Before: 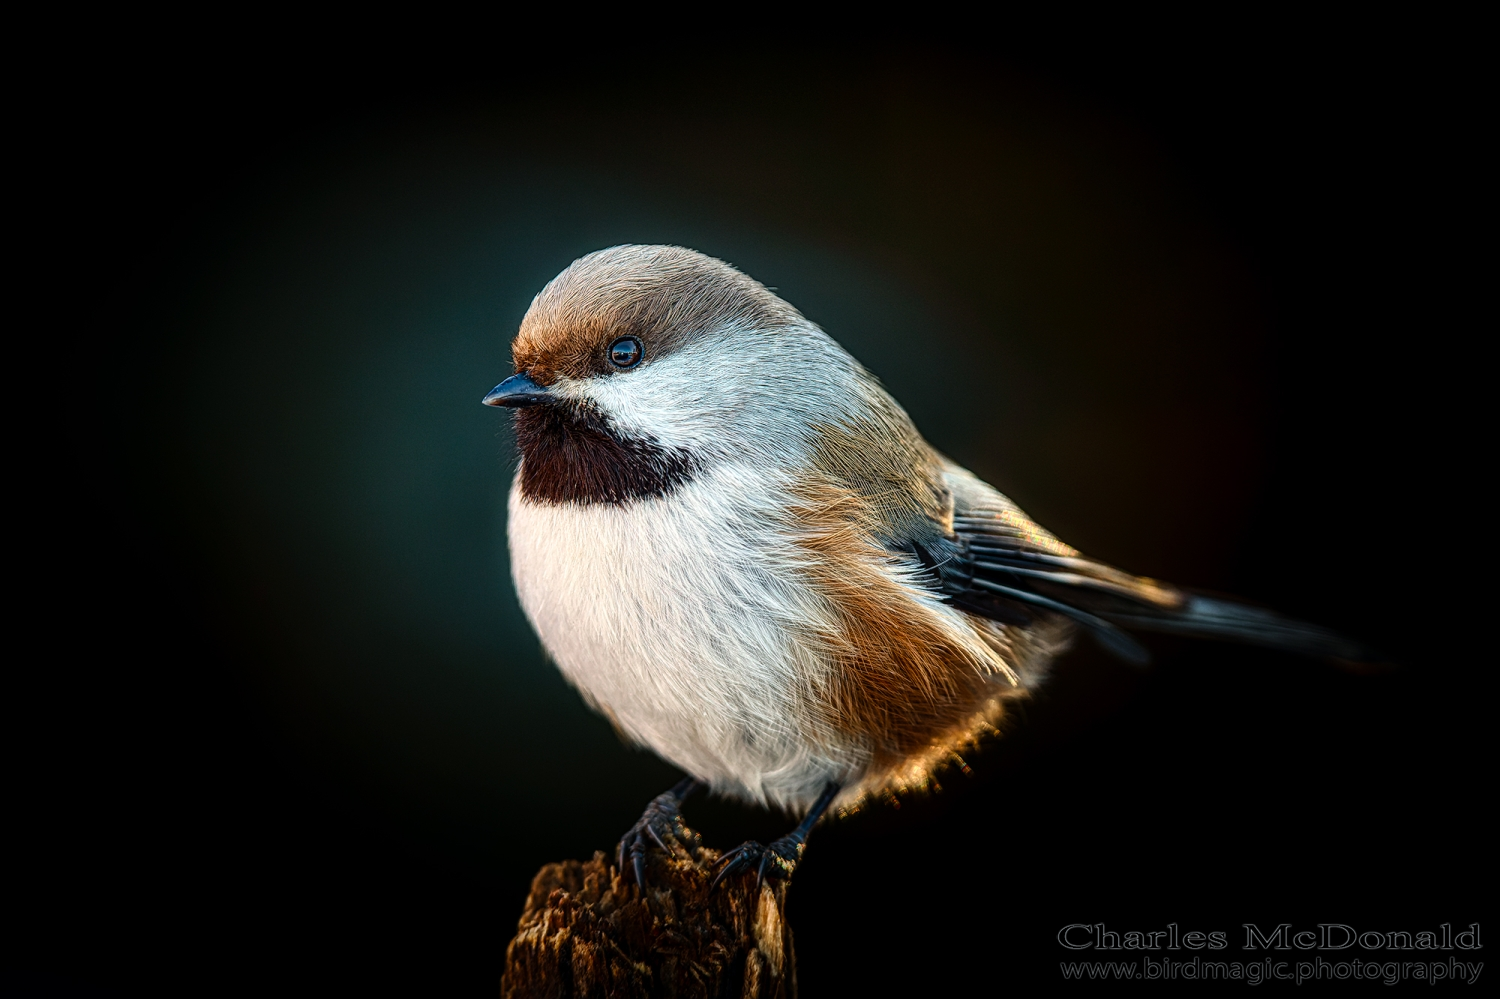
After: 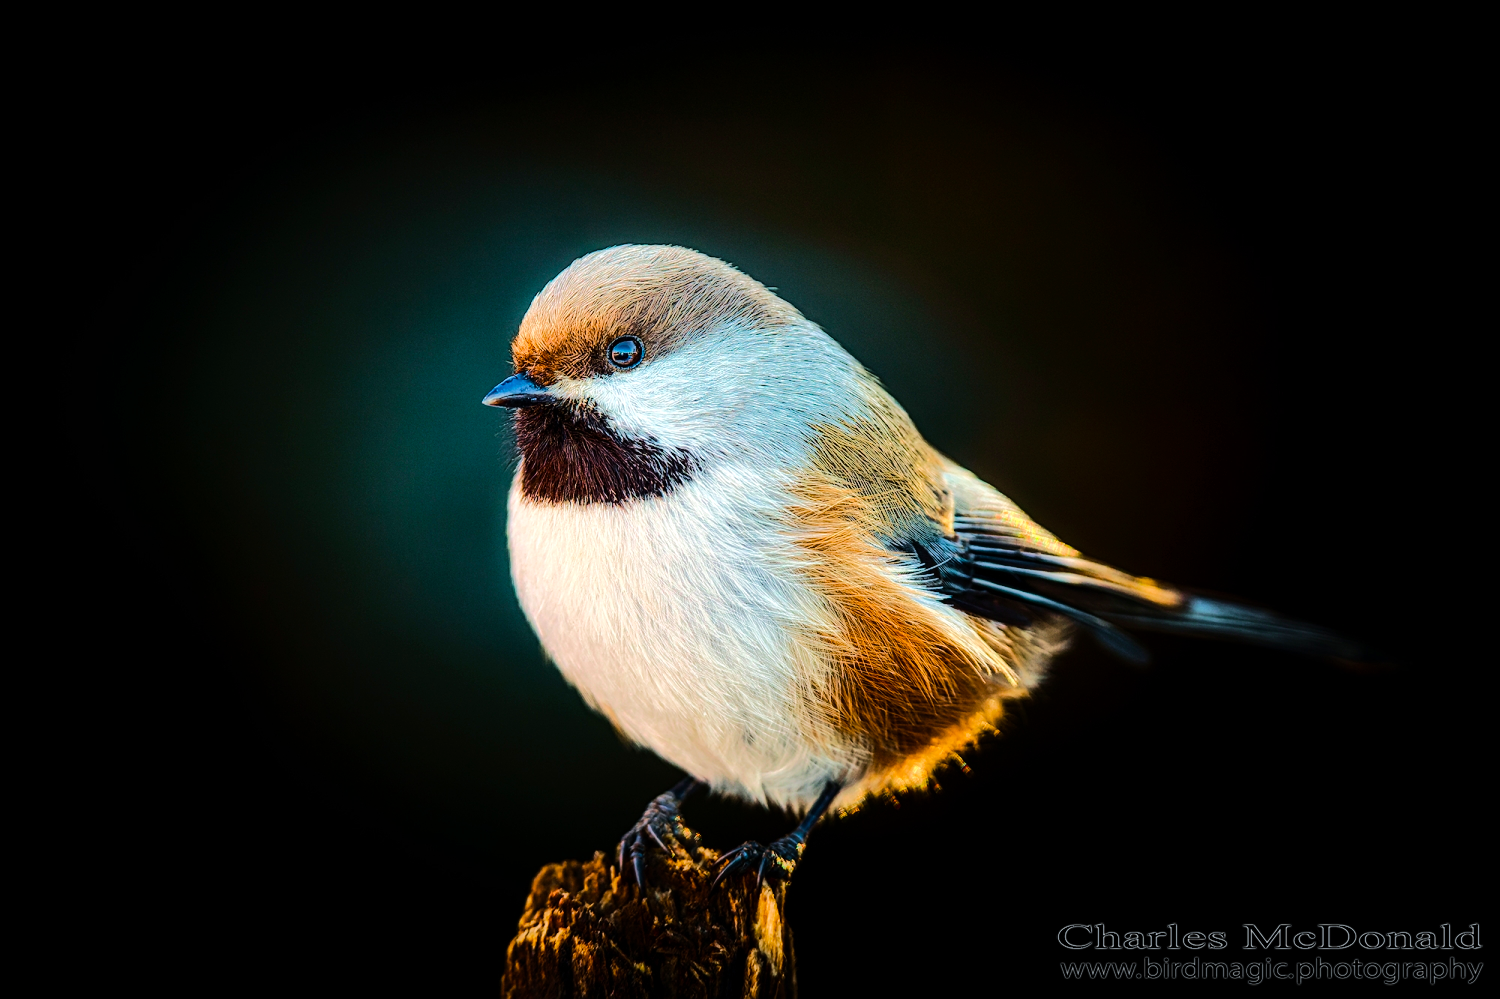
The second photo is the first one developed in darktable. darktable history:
tone equalizer: -7 EV 0.165 EV, -6 EV 0.623 EV, -5 EV 1.11 EV, -4 EV 1.36 EV, -3 EV 1.17 EV, -2 EV 0.6 EV, -1 EV 0.158 EV, edges refinement/feathering 500, mask exposure compensation -1.24 EV, preserve details no
velvia: on, module defaults
color balance rgb: shadows lift › luminance -20.221%, perceptual saturation grading › global saturation 29.624%, global vibrance 9.454%
